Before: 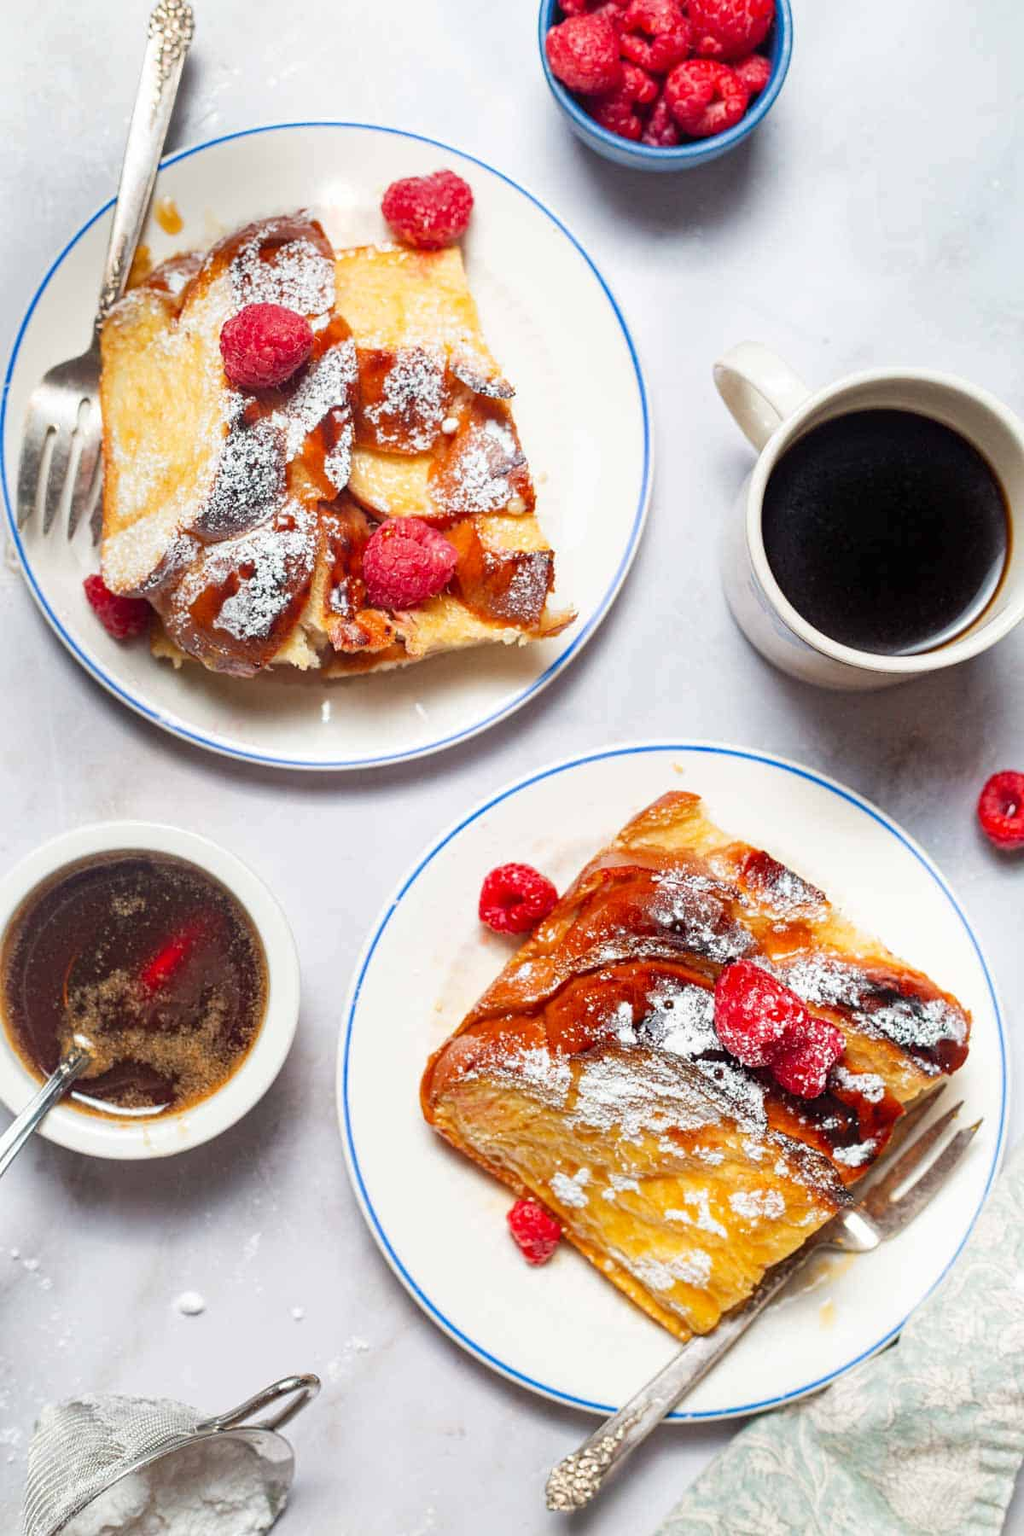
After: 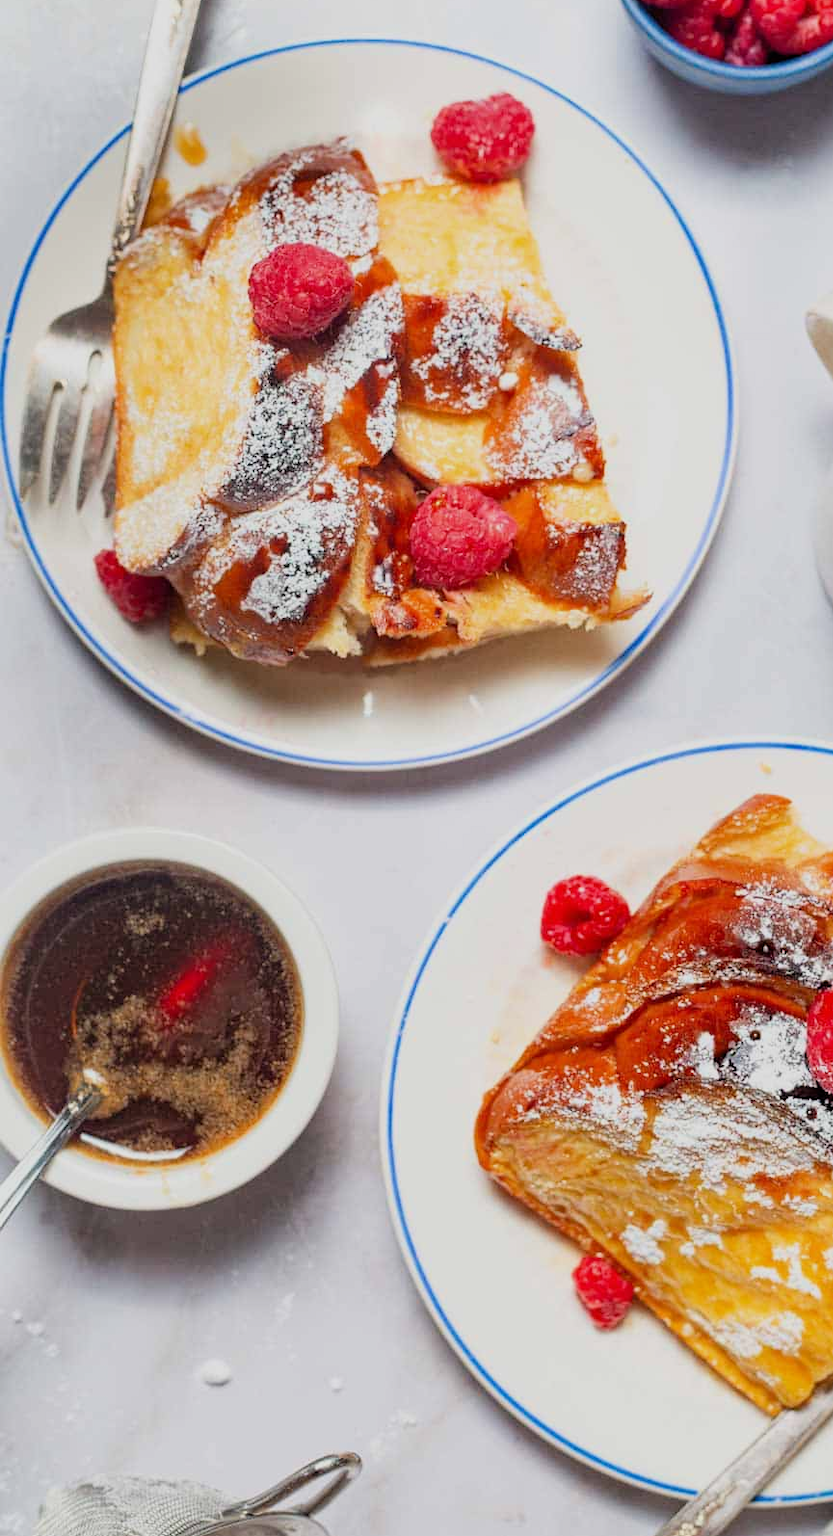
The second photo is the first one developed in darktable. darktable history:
crop: top 5.774%, right 27.859%, bottom 5.671%
filmic rgb: middle gray luminance 18.42%, black relative exposure -11.28 EV, white relative exposure 3.7 EV, threshold 3.03 EV, target black luminance 0%, hardness 5.87, latitude 57.02%, contrast 0.964, shadows ↔ highlights balance 49.23%, color science v6 (2022), enable highlight reconstruction true
